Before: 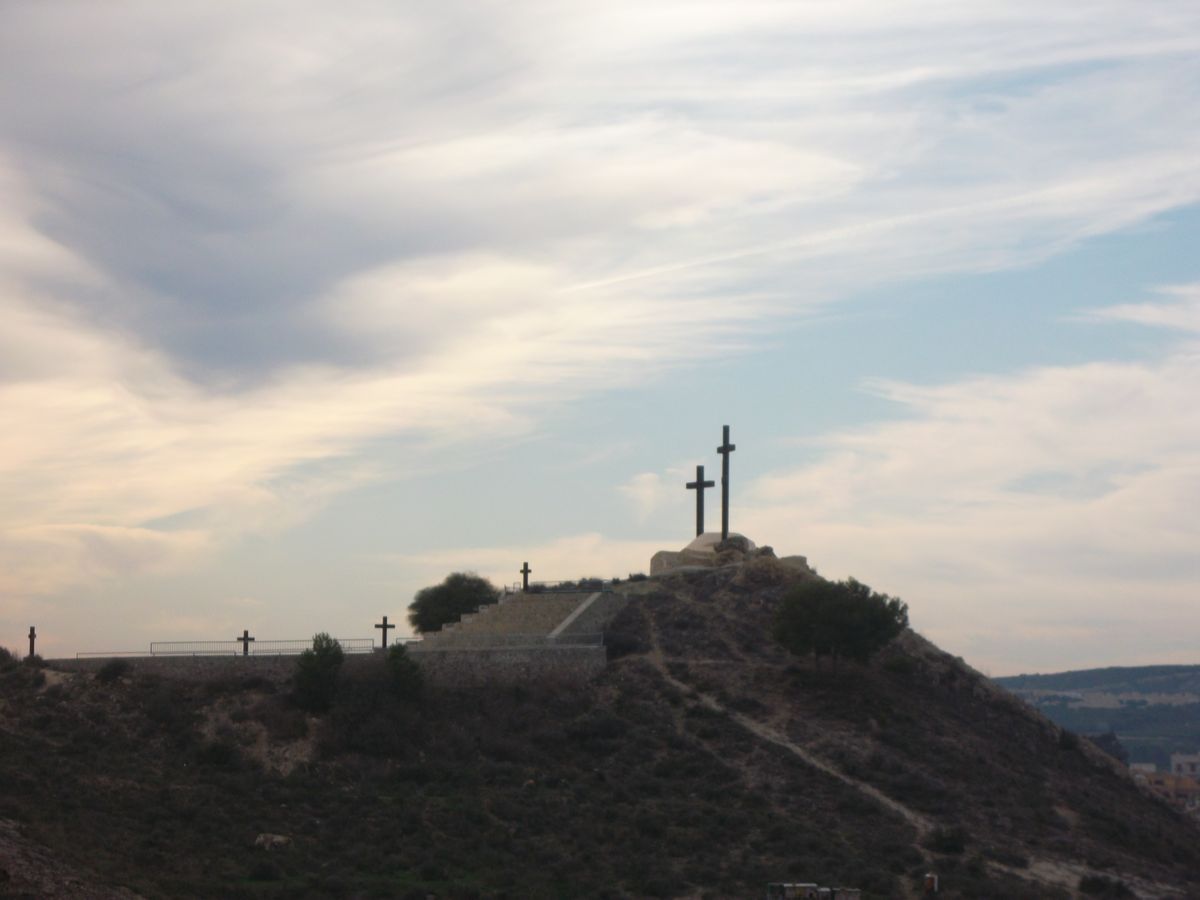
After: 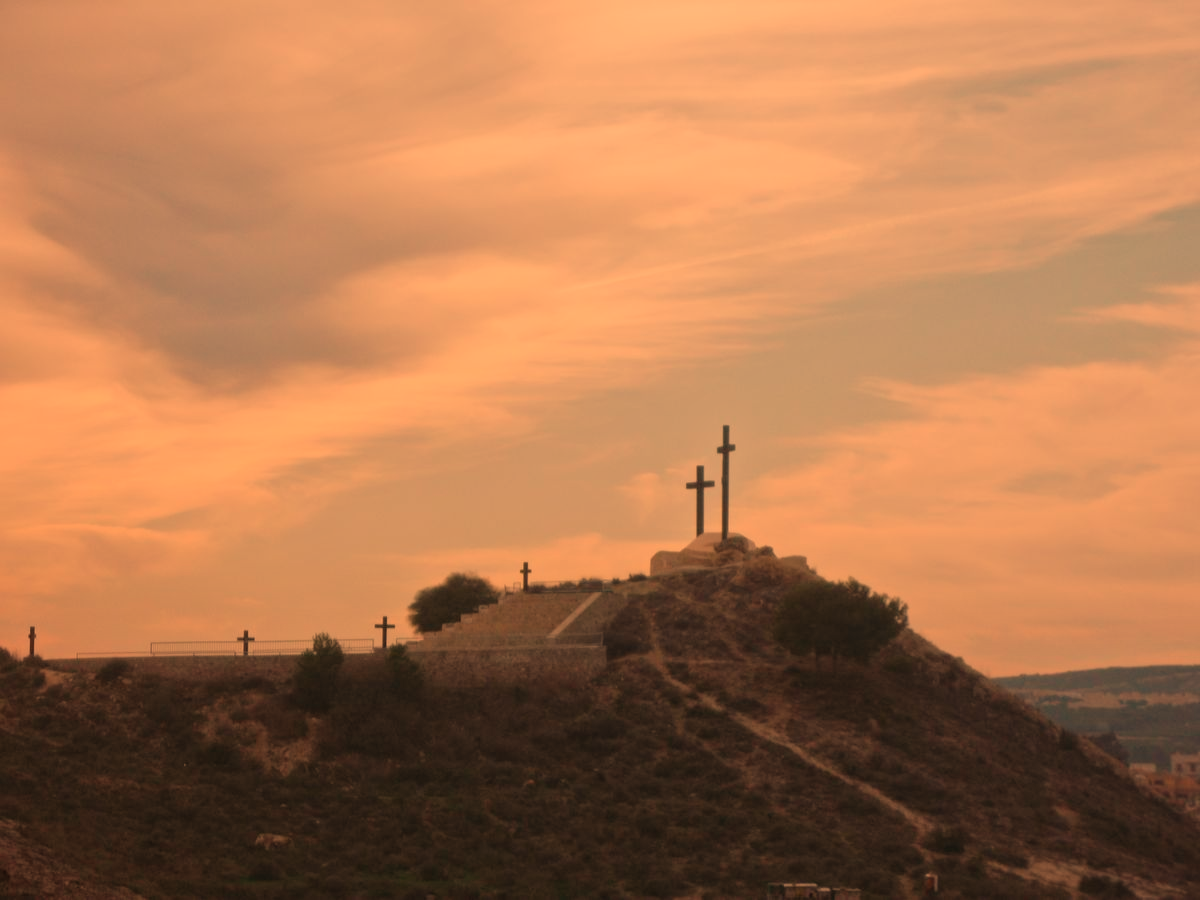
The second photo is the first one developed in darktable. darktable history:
tone equalizer: -8 EV -0.002 EV, -7 EV 0.005 EV, -6 EV -0.008 EV, -5 EV 0.007 EV, -4 EV -0.042 EV, -3 EV -0.233 EV, -2 EV -0.662 EV, -1 EV -0.983 EV, +0 EV -0.969 EV, smoothing diameter 2%, edges refinement/feathering 20, mask exposure compensation -1.57 EV, filter diffusion 5
white balance: red 1.467, blue 0.684
